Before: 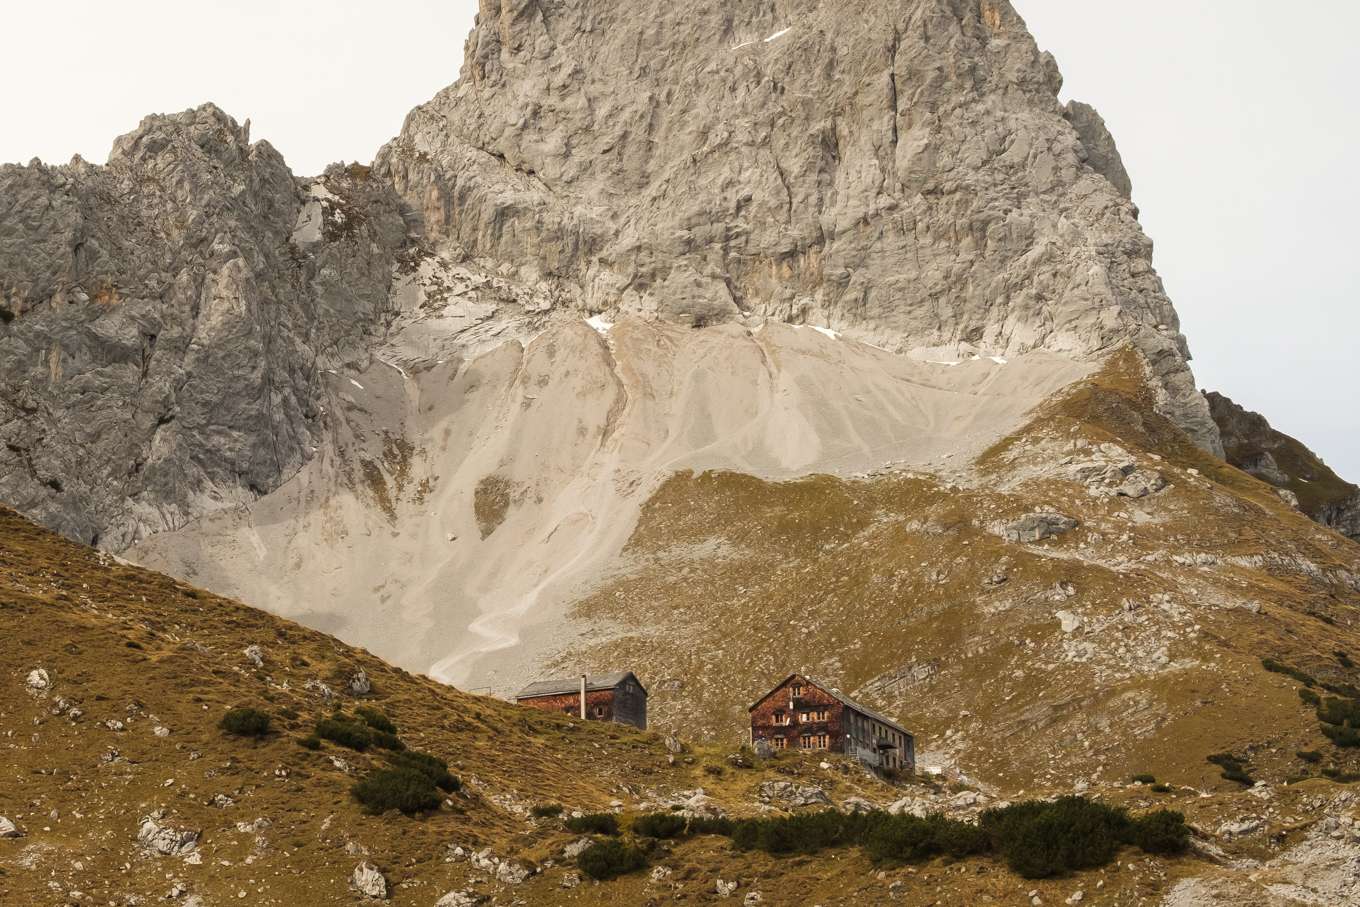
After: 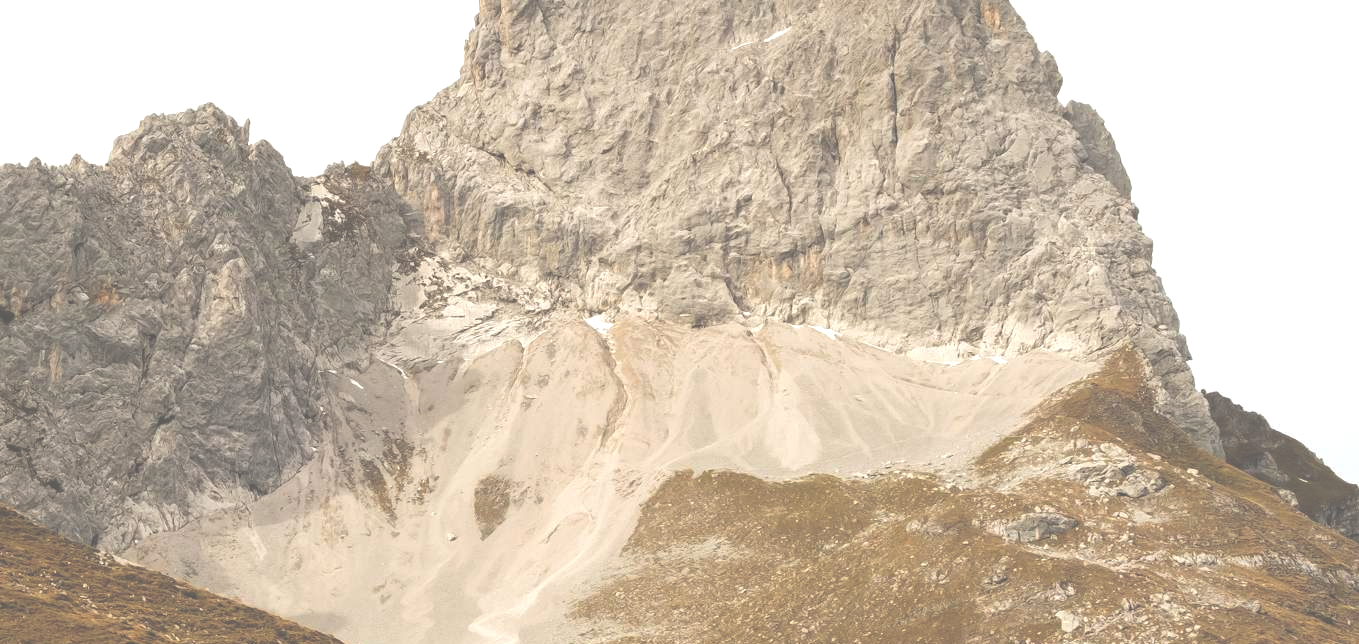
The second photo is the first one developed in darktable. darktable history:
crop: right 0%, bottom 28.97%
exposure: black level correction -0.072, exposure 0.503 EV, compensate highlight preservation false
